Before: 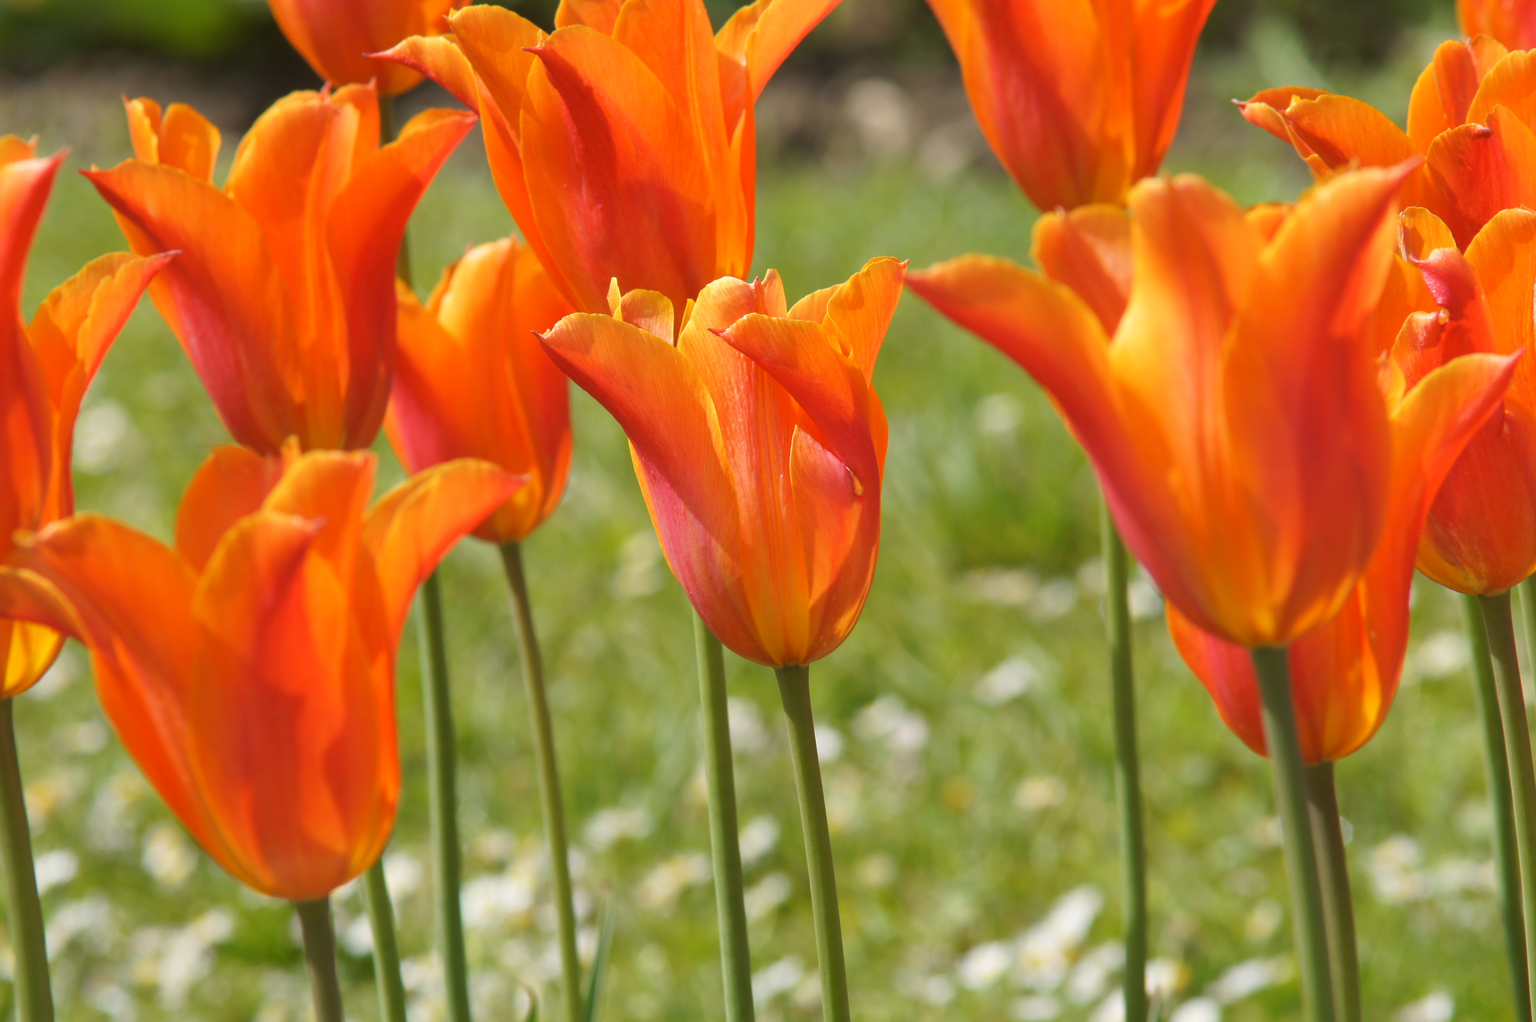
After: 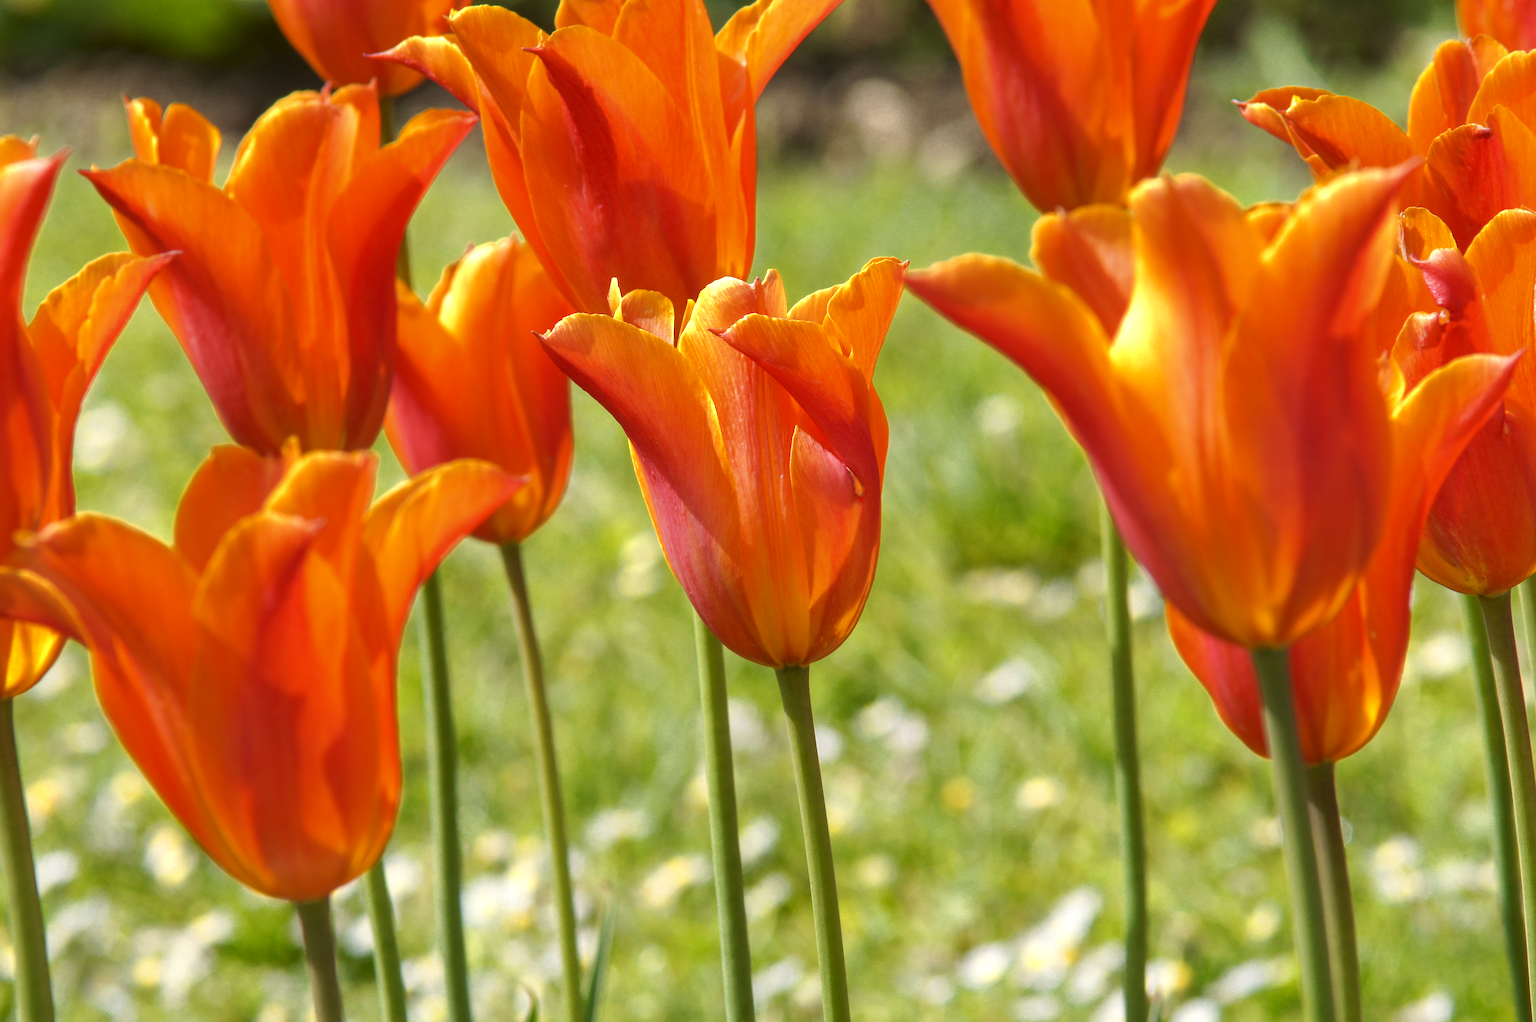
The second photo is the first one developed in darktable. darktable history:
local contrast: on, module defaults
color zones: curves: ch0 [(0, 0.485) (0.178, 0.476) (0.261, 0.623) (0.411, 0.403) (0.708, 0.603) (0.934, 0.412)]; ch1 [(0.003, 0.485) (0.149, 0.496) (0.229, 0.584) (0.326, 0.551) (0.484, 0.262) (0.757, 0.643)]
